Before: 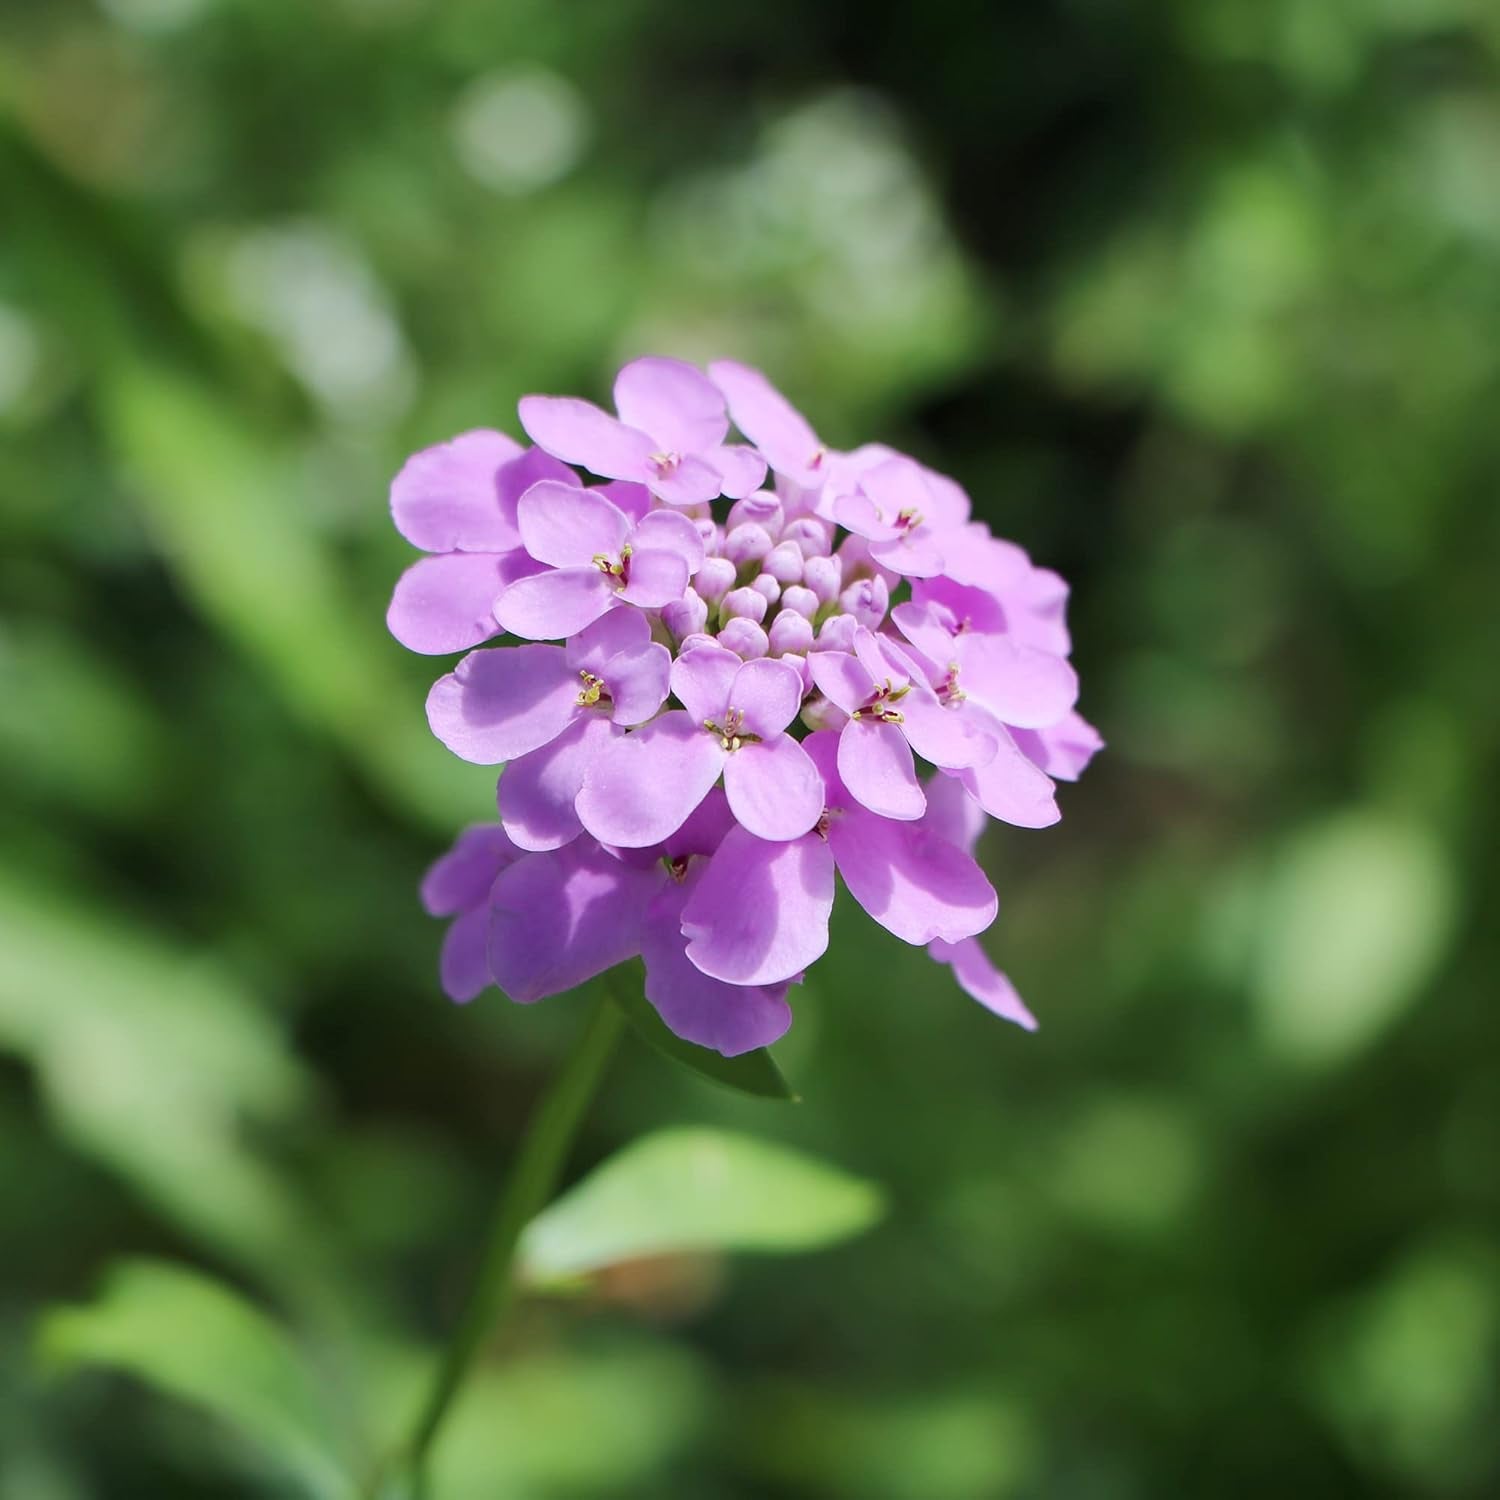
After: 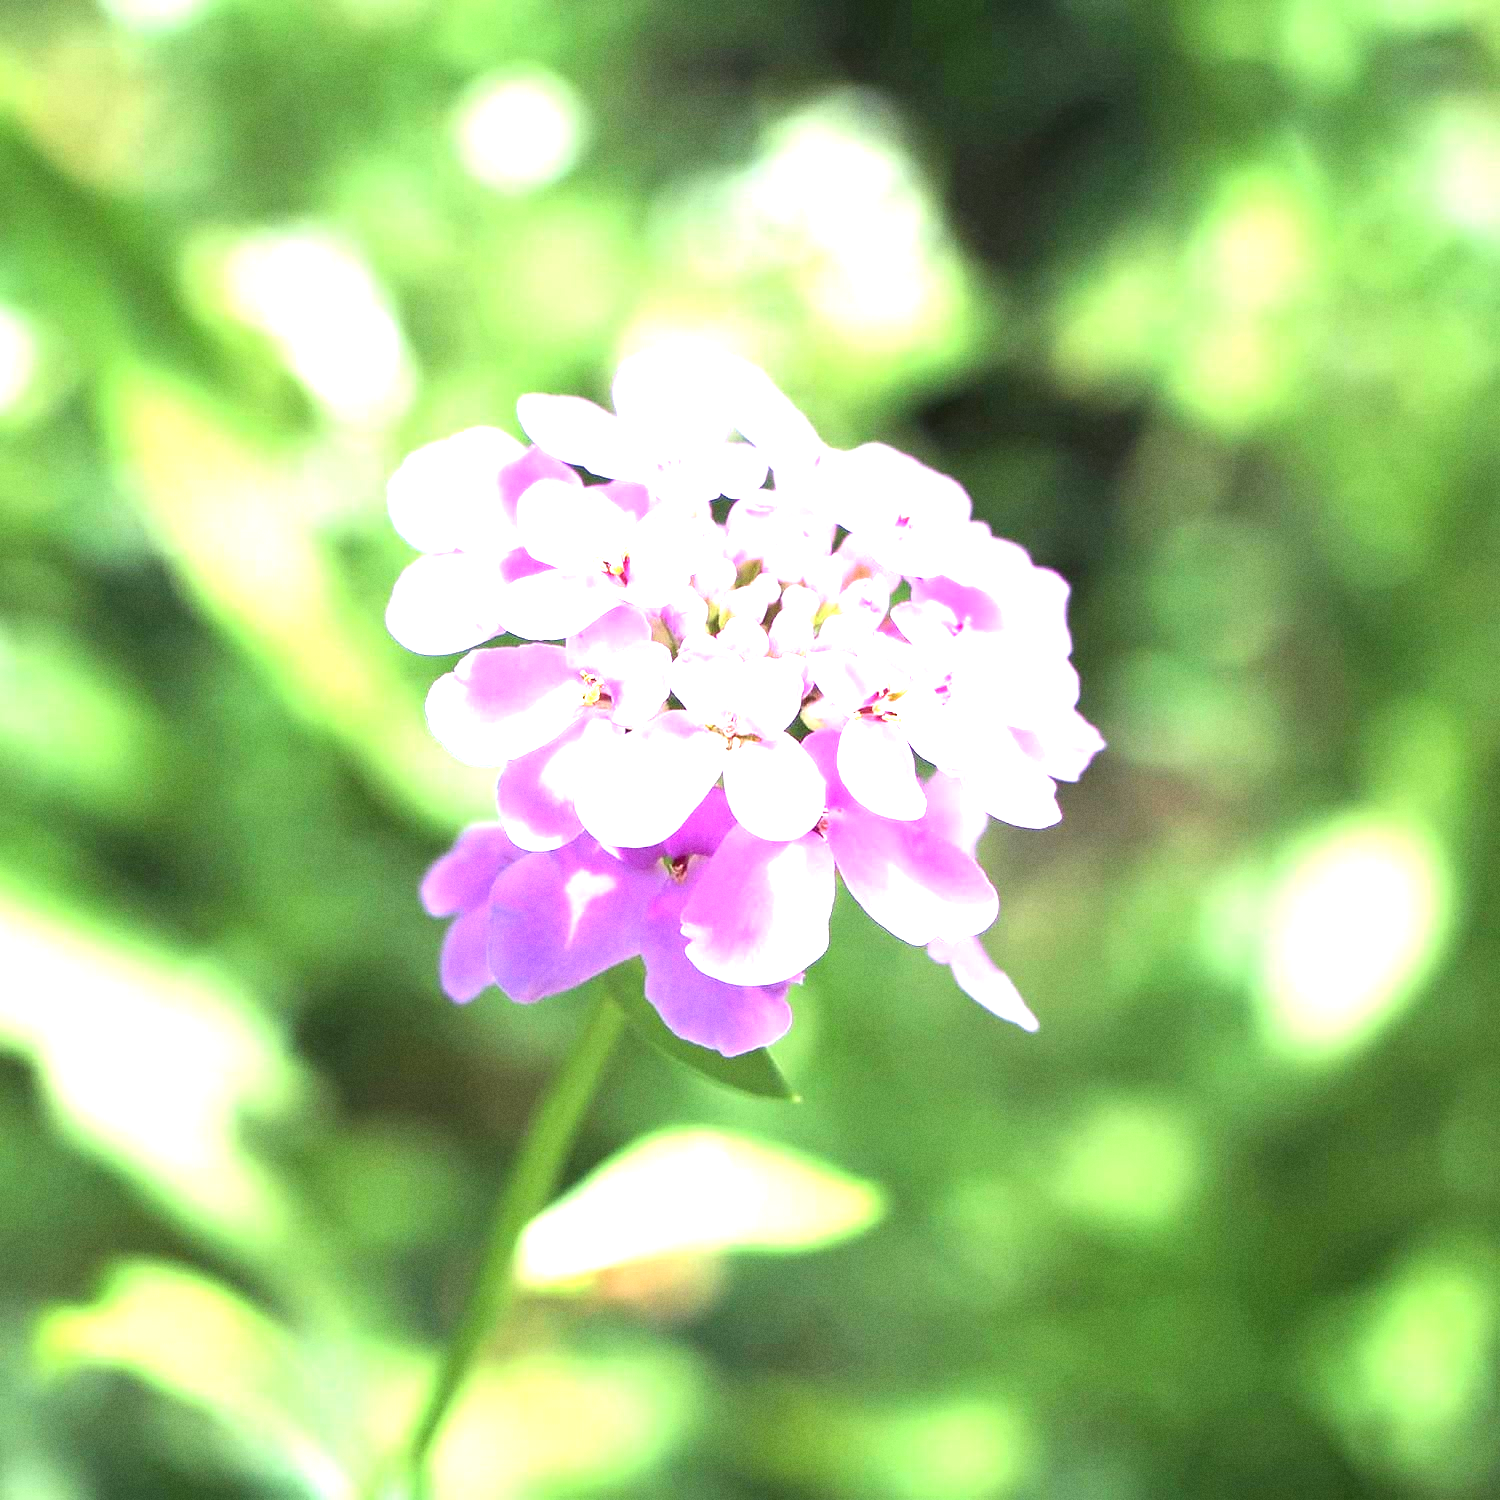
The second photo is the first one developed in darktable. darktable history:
exposure: black level correction 0, exposure 2.327 EV, compensate exposure bias true, compensate highlight preservation false
grain: coarseness 7.08 ISO, strength 21.67%, mid-tones bias 59.58%
